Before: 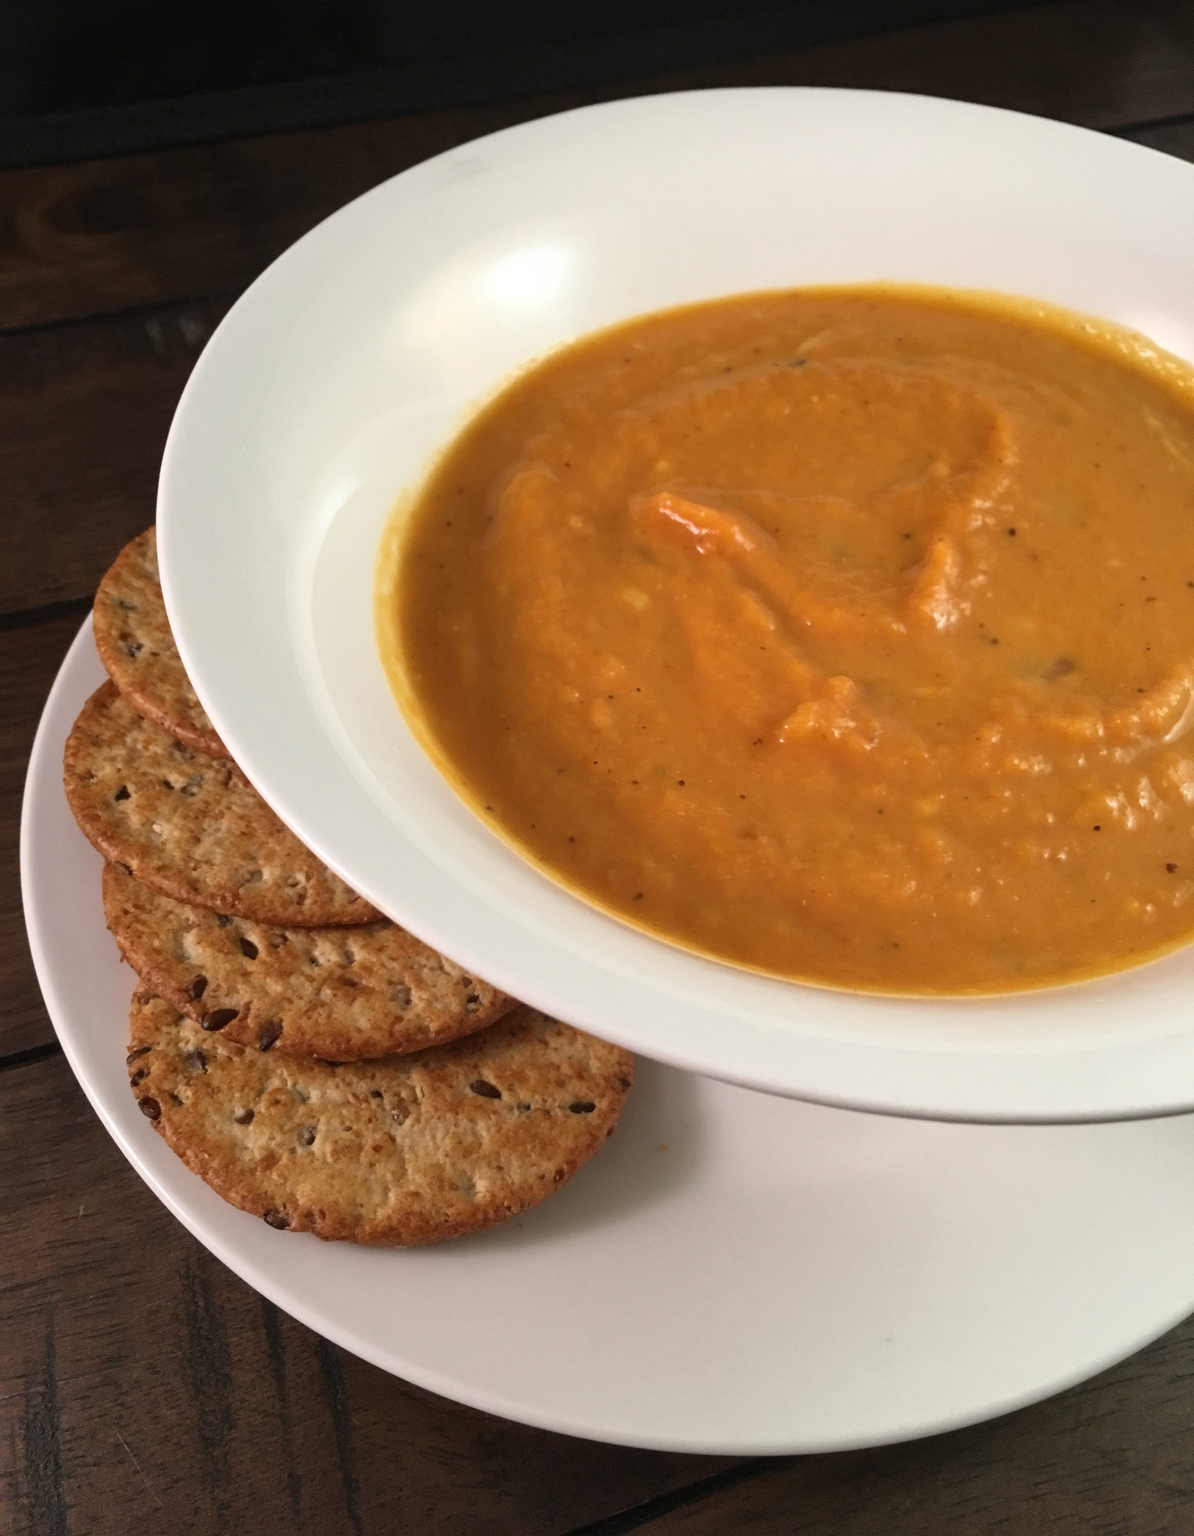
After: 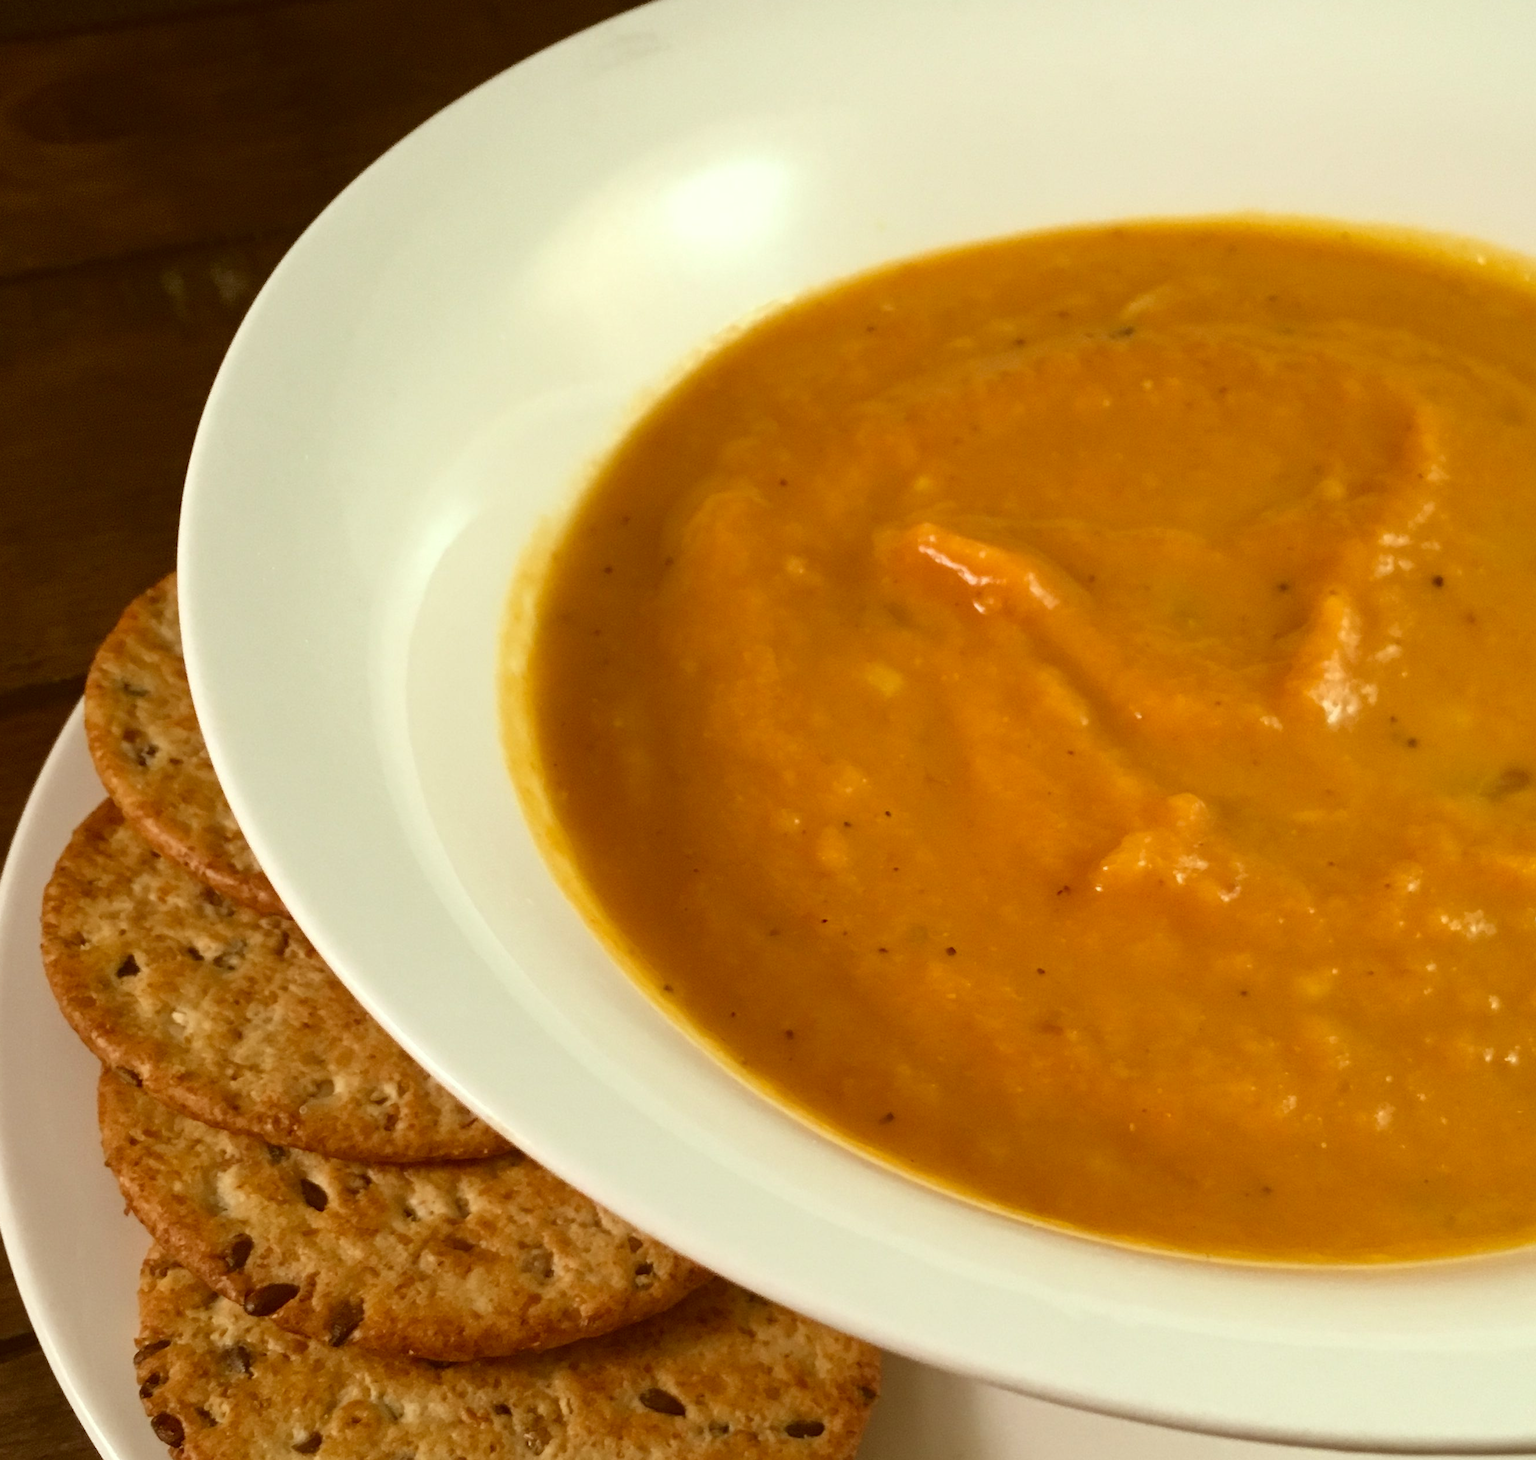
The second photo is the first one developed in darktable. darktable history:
exposure: black level correction -0.003, exposure 0.04 EV, compensate highlight preservation false
crop: left 3.015%, top 8.969%, right 9.647%, bottom 26.457%
color correction: highlights a* -5.3, highlights b* 9.8, shadows a* 9.8, shadows b* 24.26
